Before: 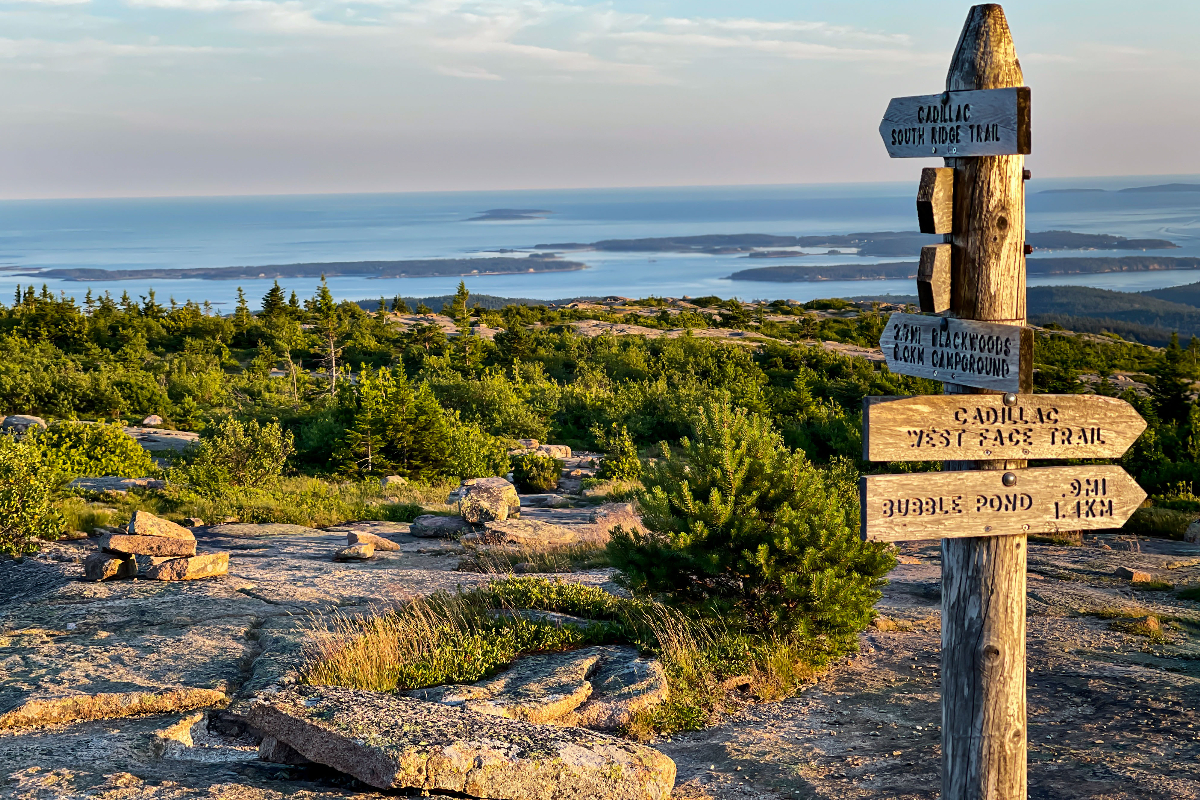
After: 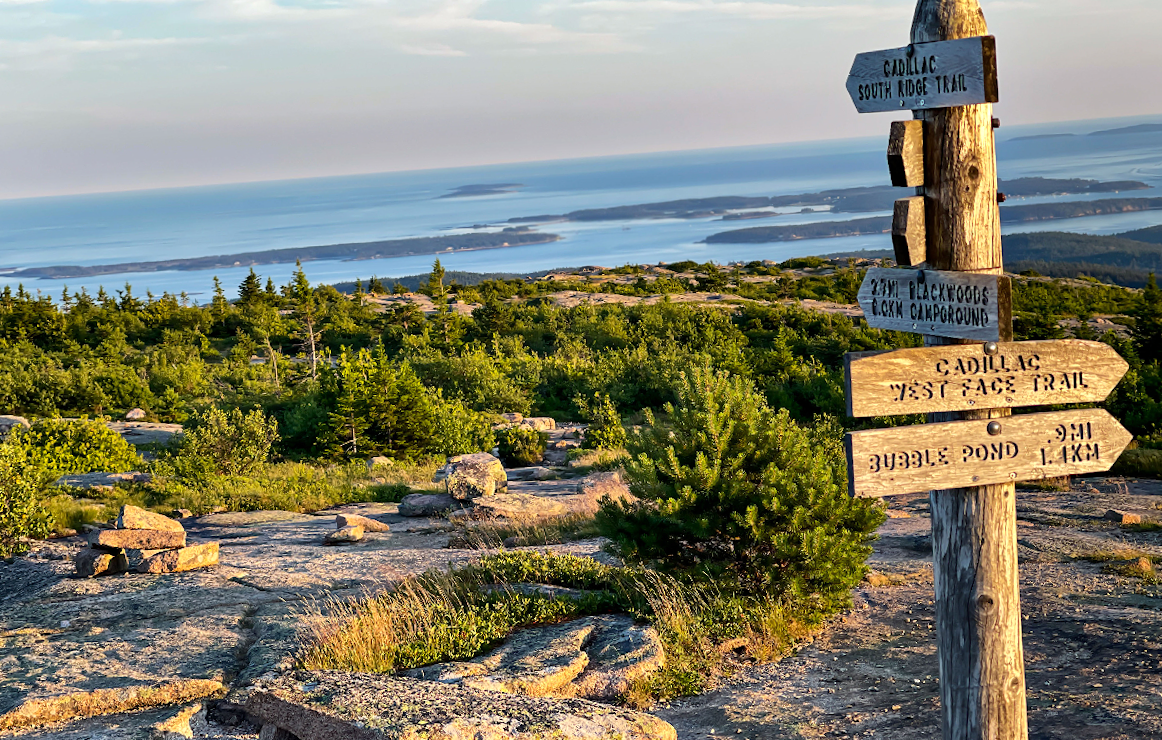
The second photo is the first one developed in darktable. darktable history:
rotate and perspective: rotation -3°, crop left 0.031, crop right 0.968, crop top 0.07, crop bottom 0.93
exposure: exposure 0.131 EV, compensate highlight preservation false
